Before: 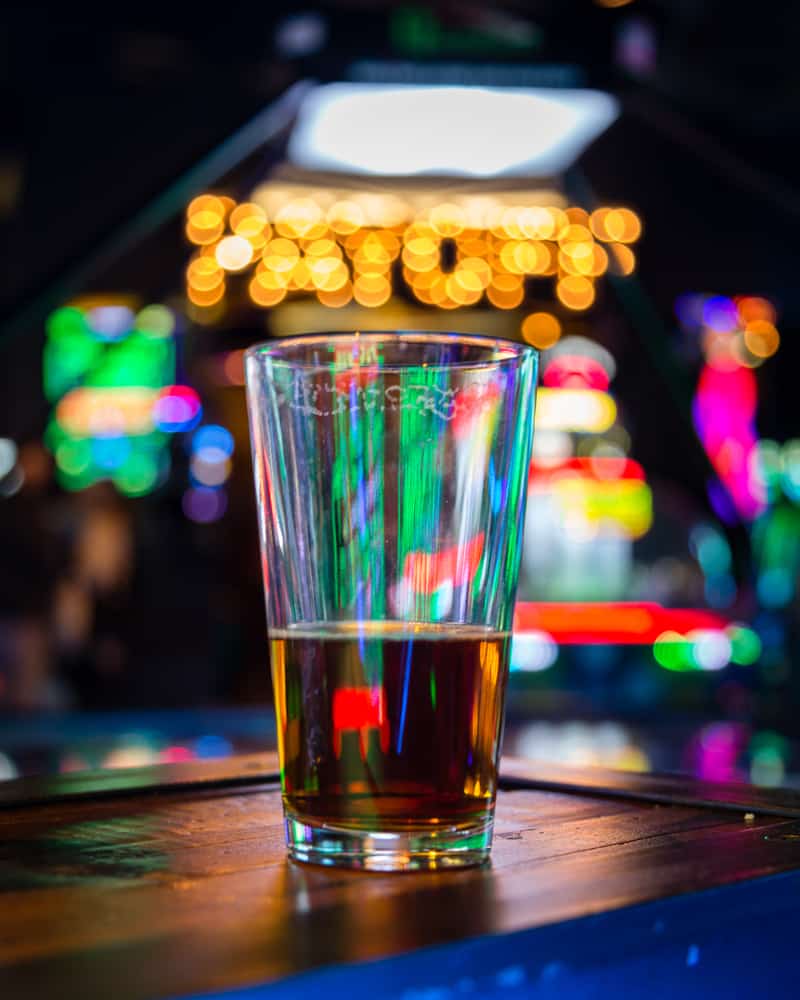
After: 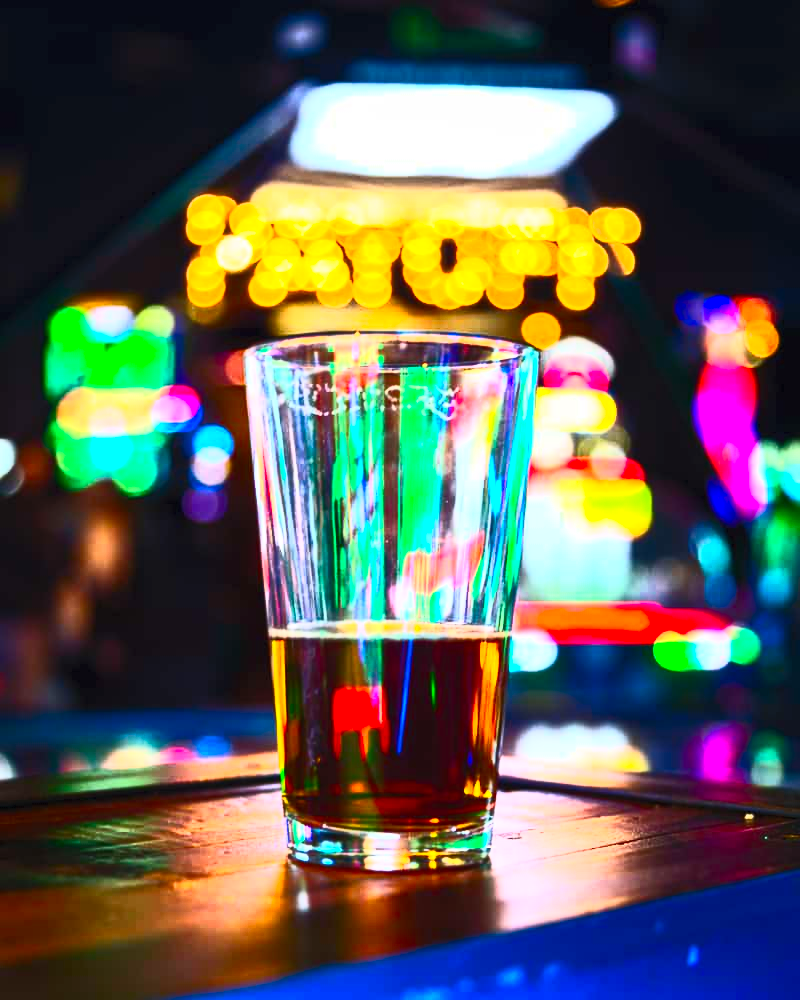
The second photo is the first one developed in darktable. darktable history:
contrast brightness saturation: contrast 0.83, brightness 0.59, saturation 0.59
exposure: exposure 0.207 EV, compensate highlight preservation false
